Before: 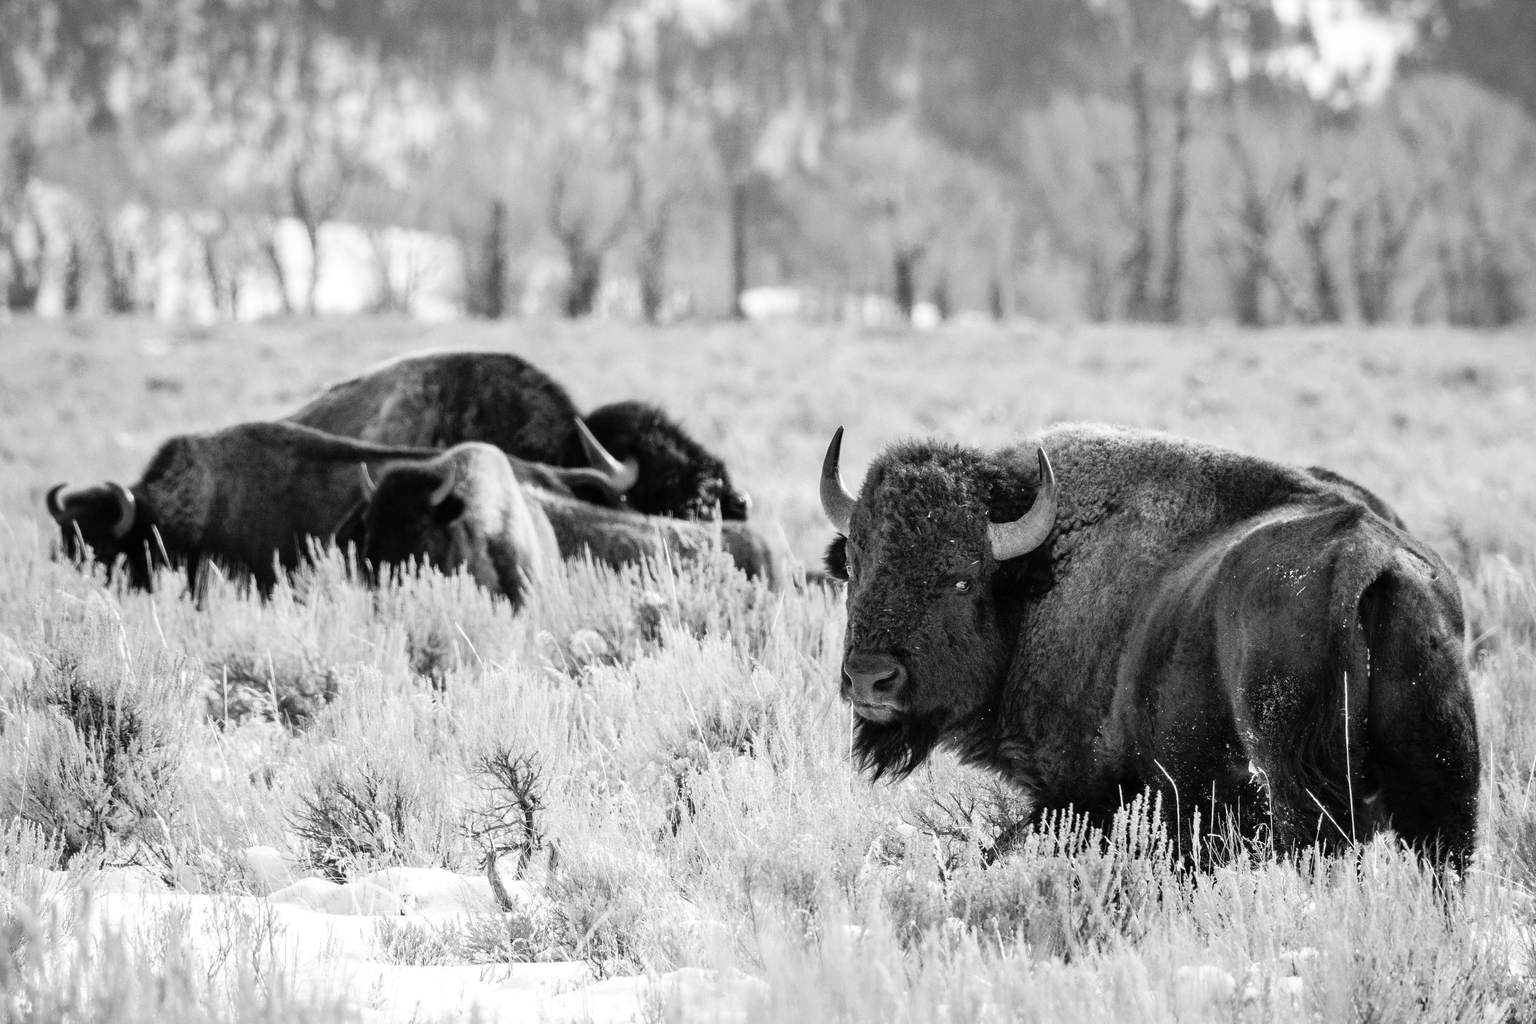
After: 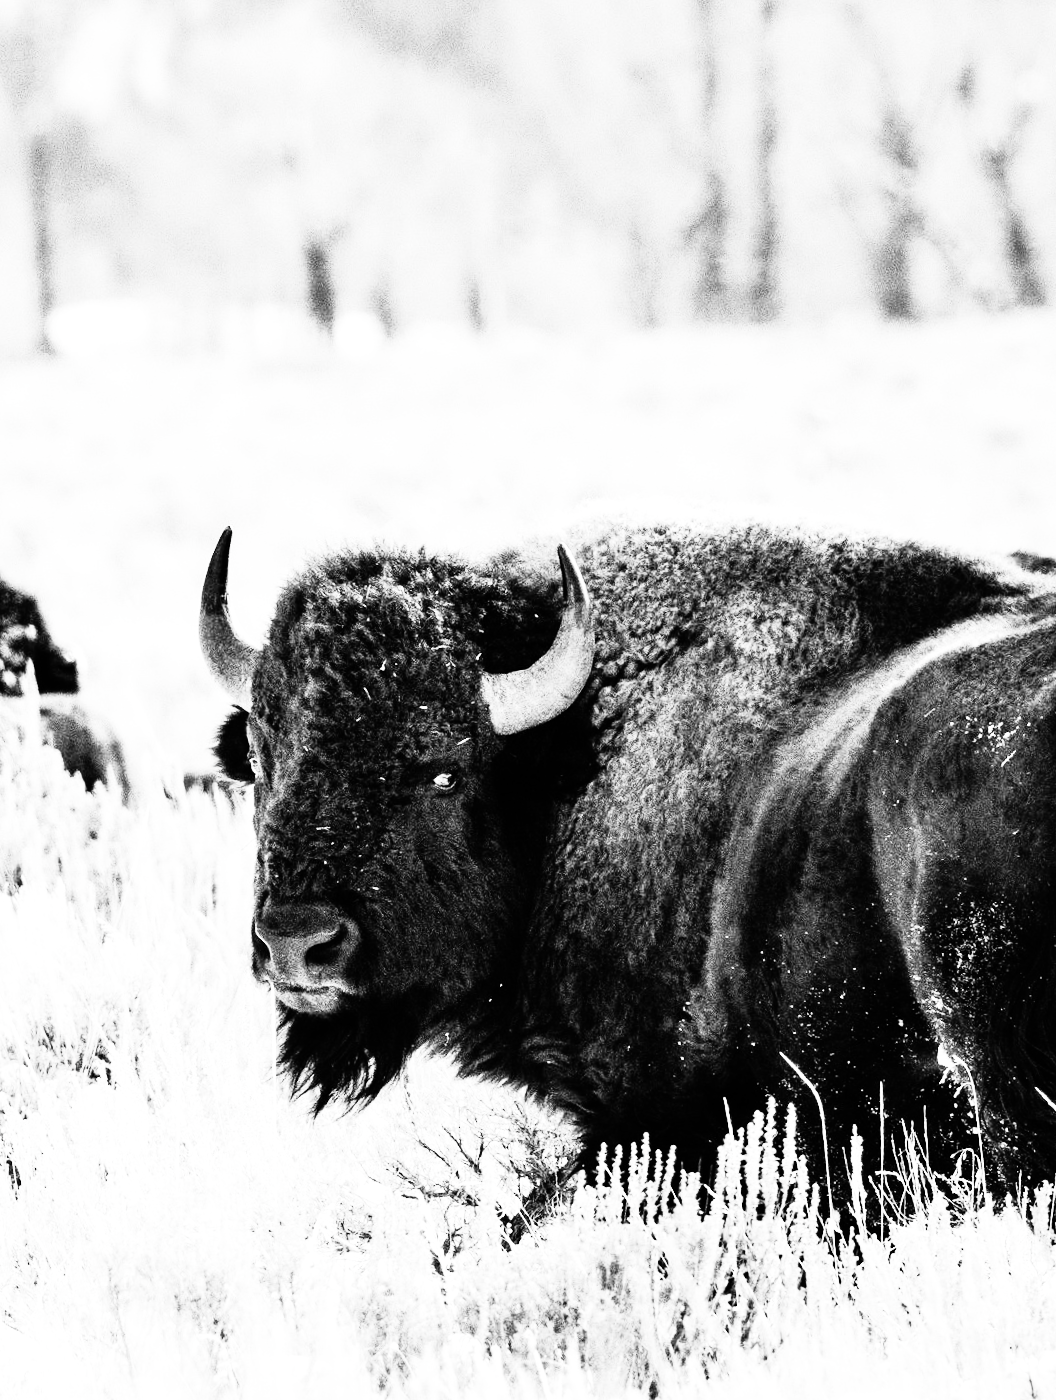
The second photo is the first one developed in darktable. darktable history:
crop: left 45.721%, top 13.393%, right 14.118%, bottom 10.01%
tone equalizer: -8 EV -0.417 EV, -7 EV -0.389 EV, -6 EV -0.333 EV, -5 EV -0.222 EV, -3 EV 0.222 EV, -2 EV 0.333 EV, -1 EV 0.389 EV, +0 EV 0.417 EV, edges refinement/feathering 500, mask exposure compensation -1.57 EV, preserve details no
rgb curve: curves: ch0 [(0, 0) (0.21, 0.15) (0.24, 0.21) (0.5, 0.75) (0.75, 0.96) (0.89, 0.99) (1, 1)]; ch1 [(0, 0.02) (0.21, 0.13) (0.25, 0.2) (0.5, 0.67) (0.75, 0.9) (0.89, 0.97) (1, 1)]; ch2 [(0, 0.02) (0.21, 0.13) (0.25, 0.2) (0.5, 0.67) (0.75, 0.9) (0.89, 0.97) (1, 1)], compensate middle gray true
color balance rgb: perceptual saturation grading › global saturation 8.89%, saturation formula JzAzBz (2021)
rotate and perspective: rotation -3.18°, automatic cropping off
